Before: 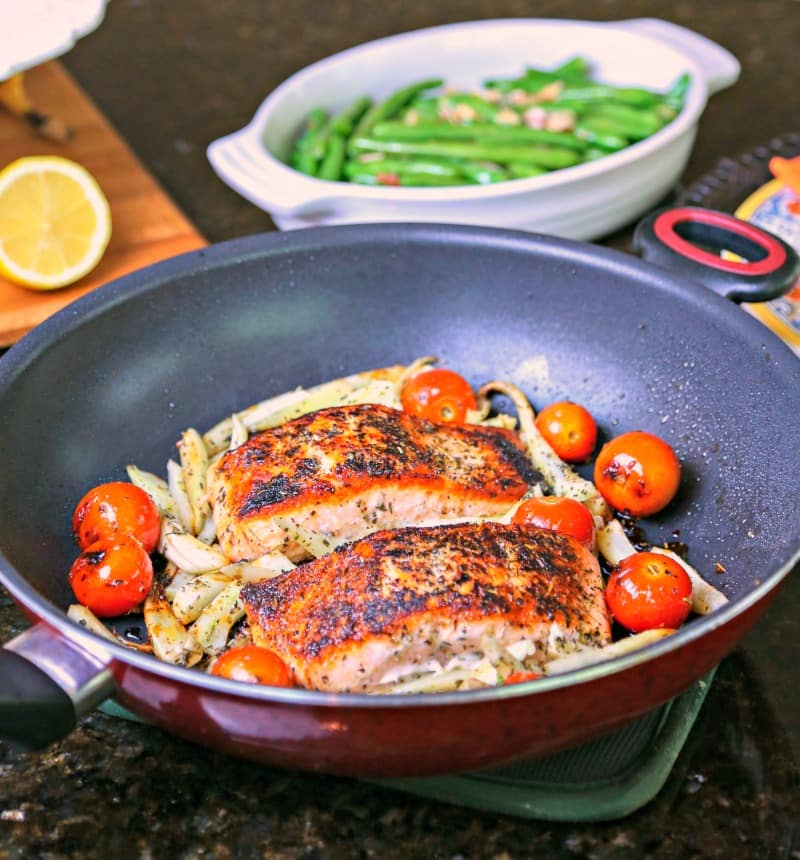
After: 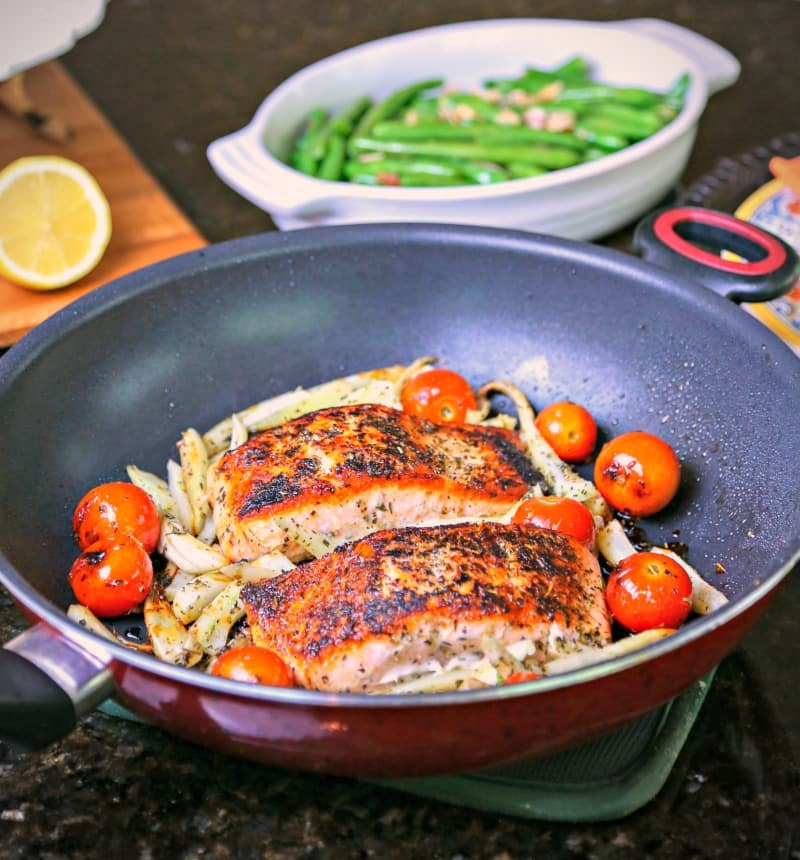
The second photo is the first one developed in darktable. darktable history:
vignetting: fall-off start 91.38%
